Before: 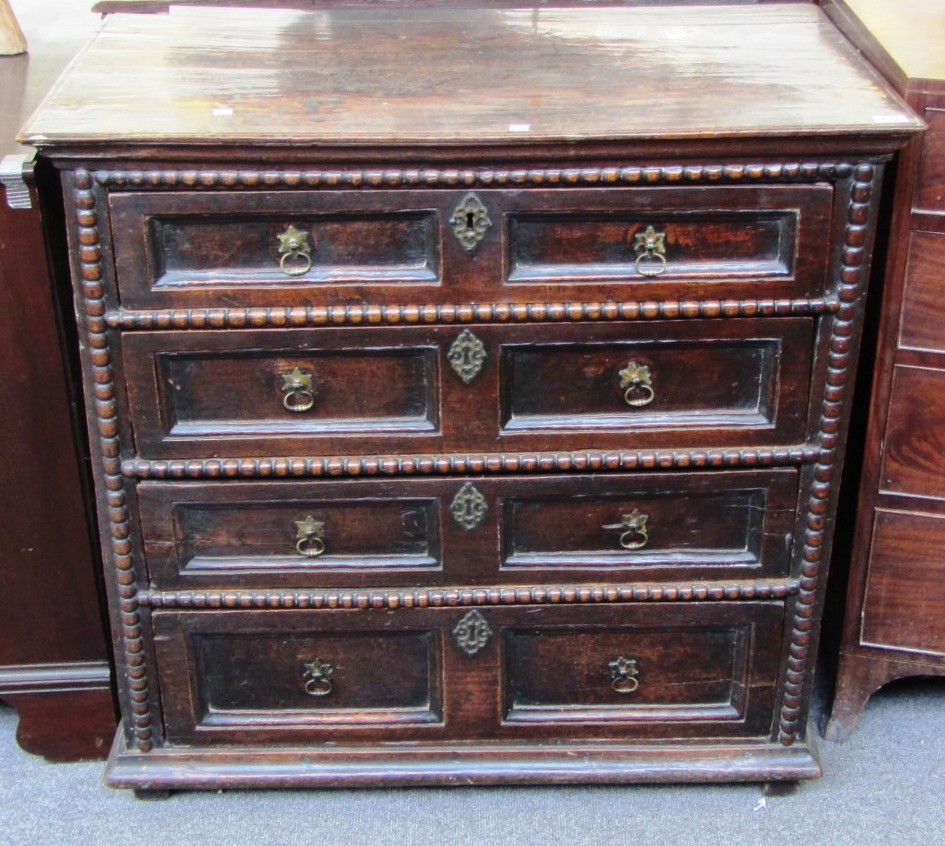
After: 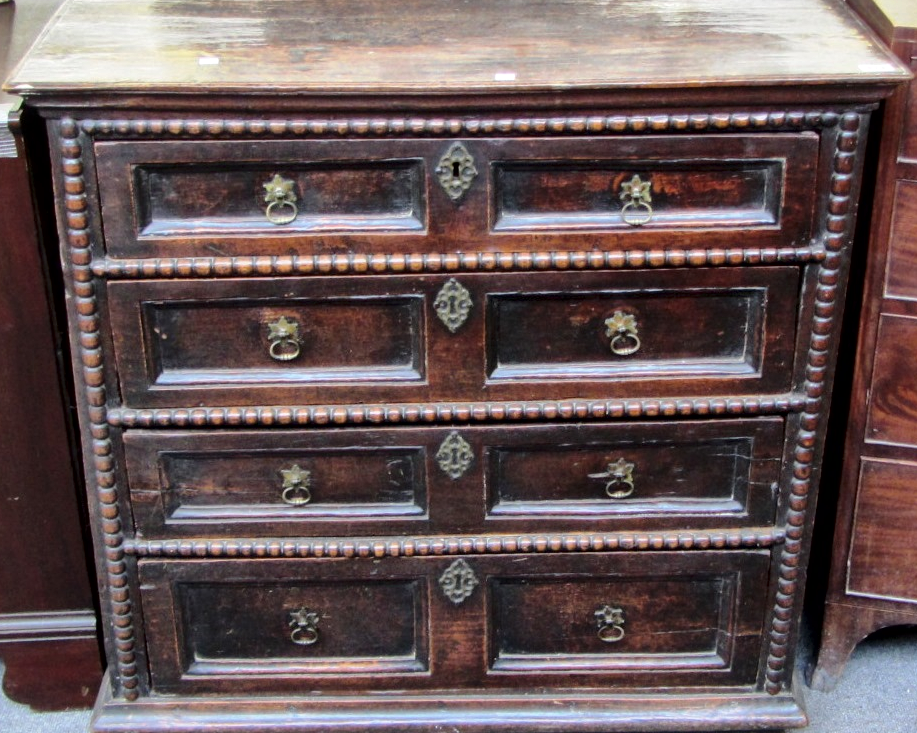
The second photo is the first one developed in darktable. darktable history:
tone equalizer: on, module defaults
crop: left 1.497%, top 6.124%, right 1.393%, bottom 7.162%
shadows and highlights: shadows 20.77, highlights -82.22, soften with gaussian
local contrast: mode bilateral grid, contrast 20, coarseness 51, detail 162%, midtone range 0.2
